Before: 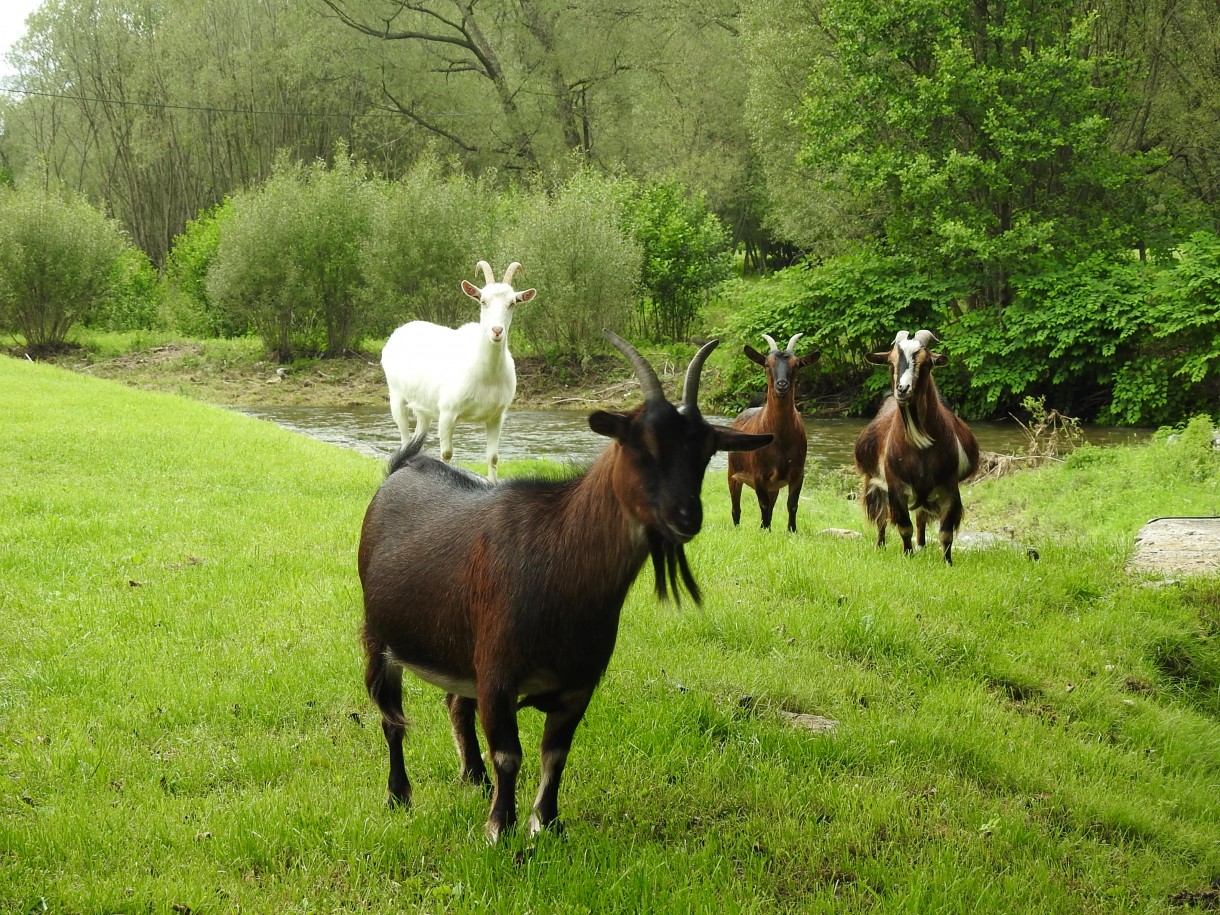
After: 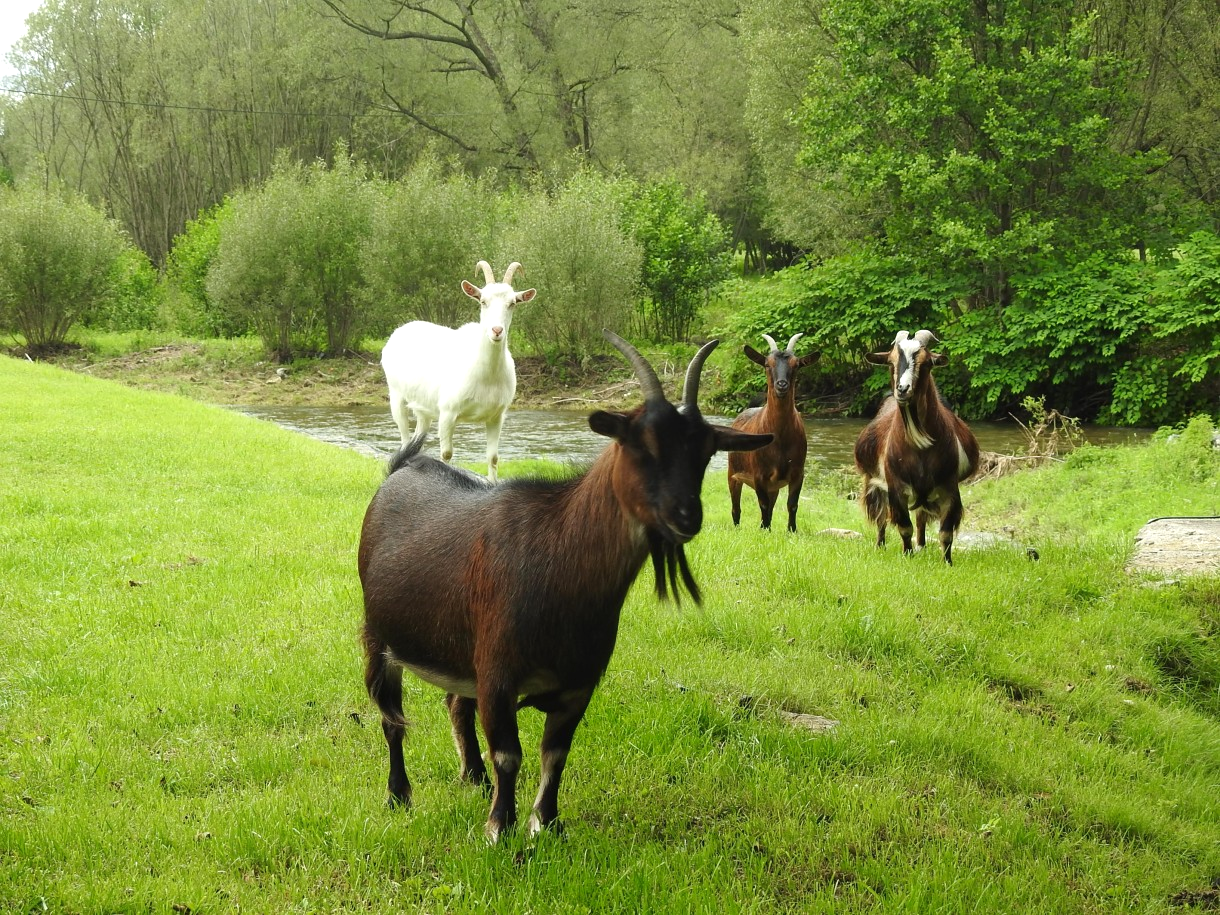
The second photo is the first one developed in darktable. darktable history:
exposure: exposure 0.2 EV, compensate highlight preservation false
local contrast: mode bilateral grid, contrast 100, coarseness 100, detail 89%, midtone range 0.2
